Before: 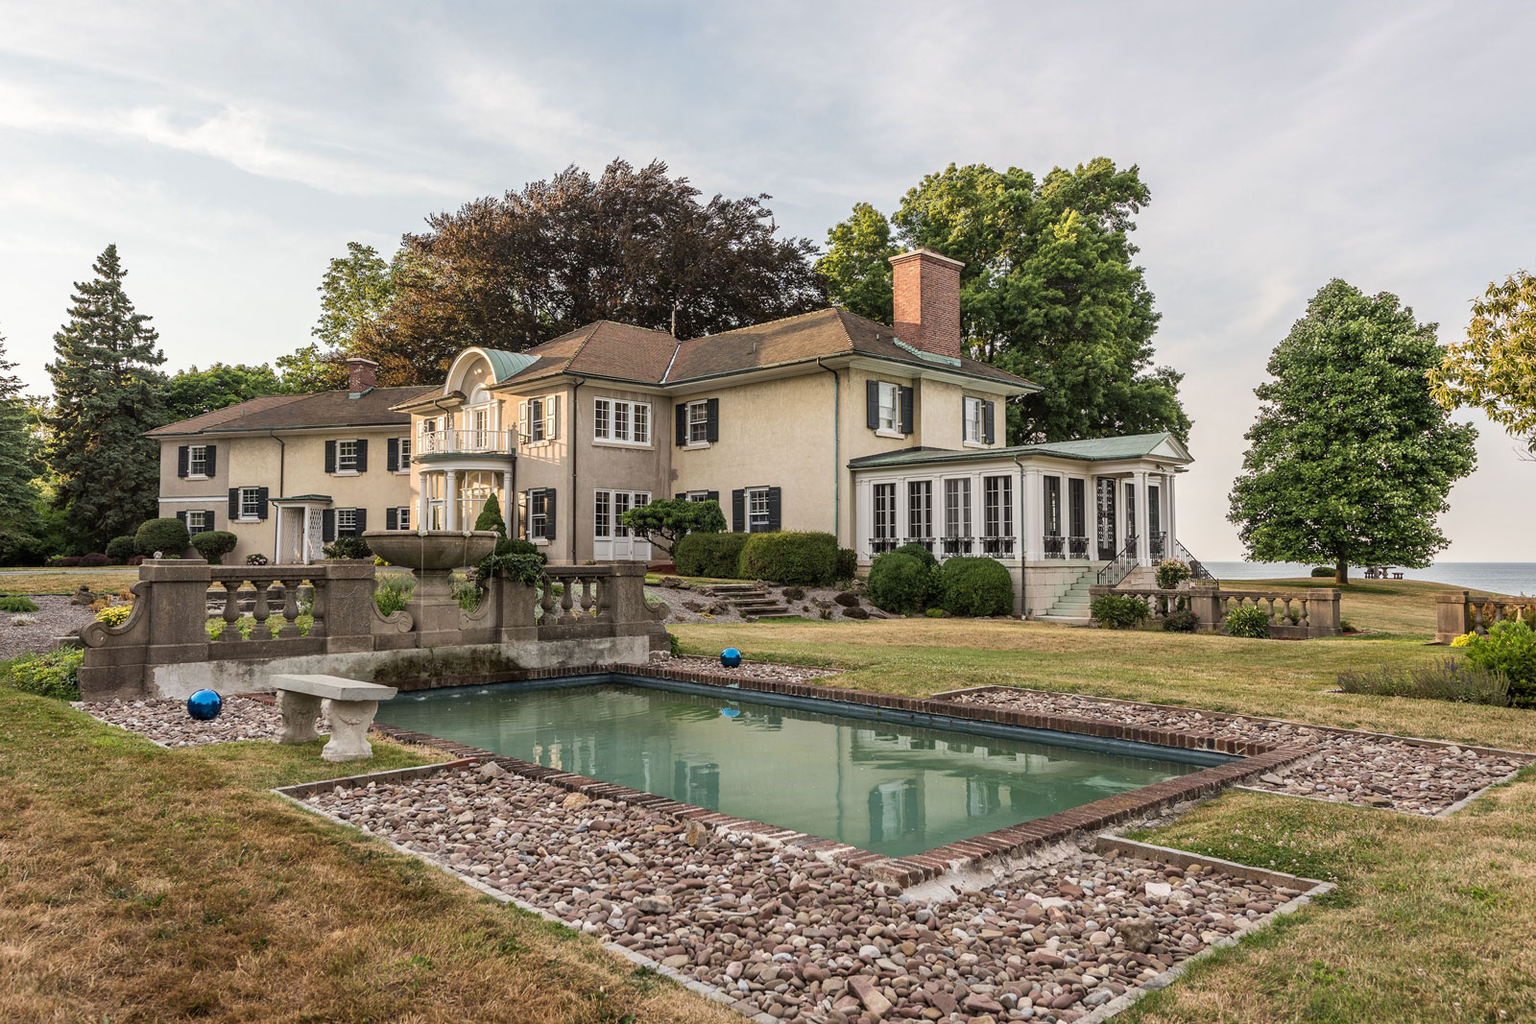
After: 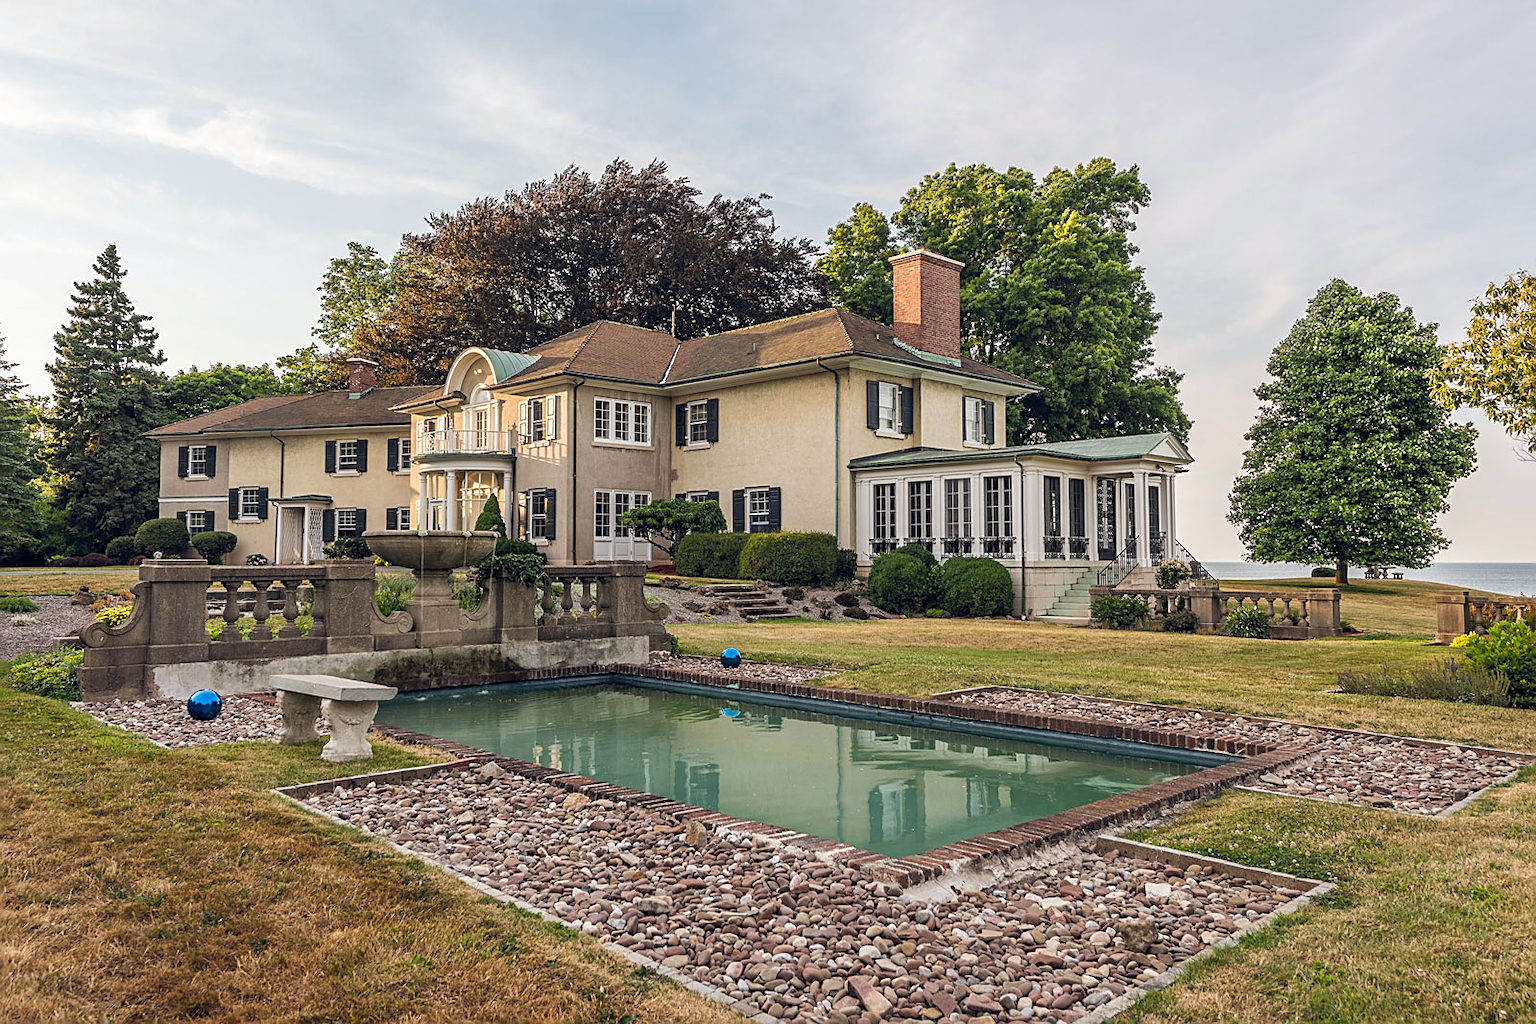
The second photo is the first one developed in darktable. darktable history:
sharpen: on, module defaults
color balance rgb: global offset › chroma 0.1%, global offset › hue 251.79°, linear chroma grading › global chroma 14.367%, perceptual saturation grading › global saturation 1.842%, perceptual saturation grading › highlights -3.087%, perceptual saturation grading › mid-tones 3.642%, perceptual saturation grading › shadows 7.162%
